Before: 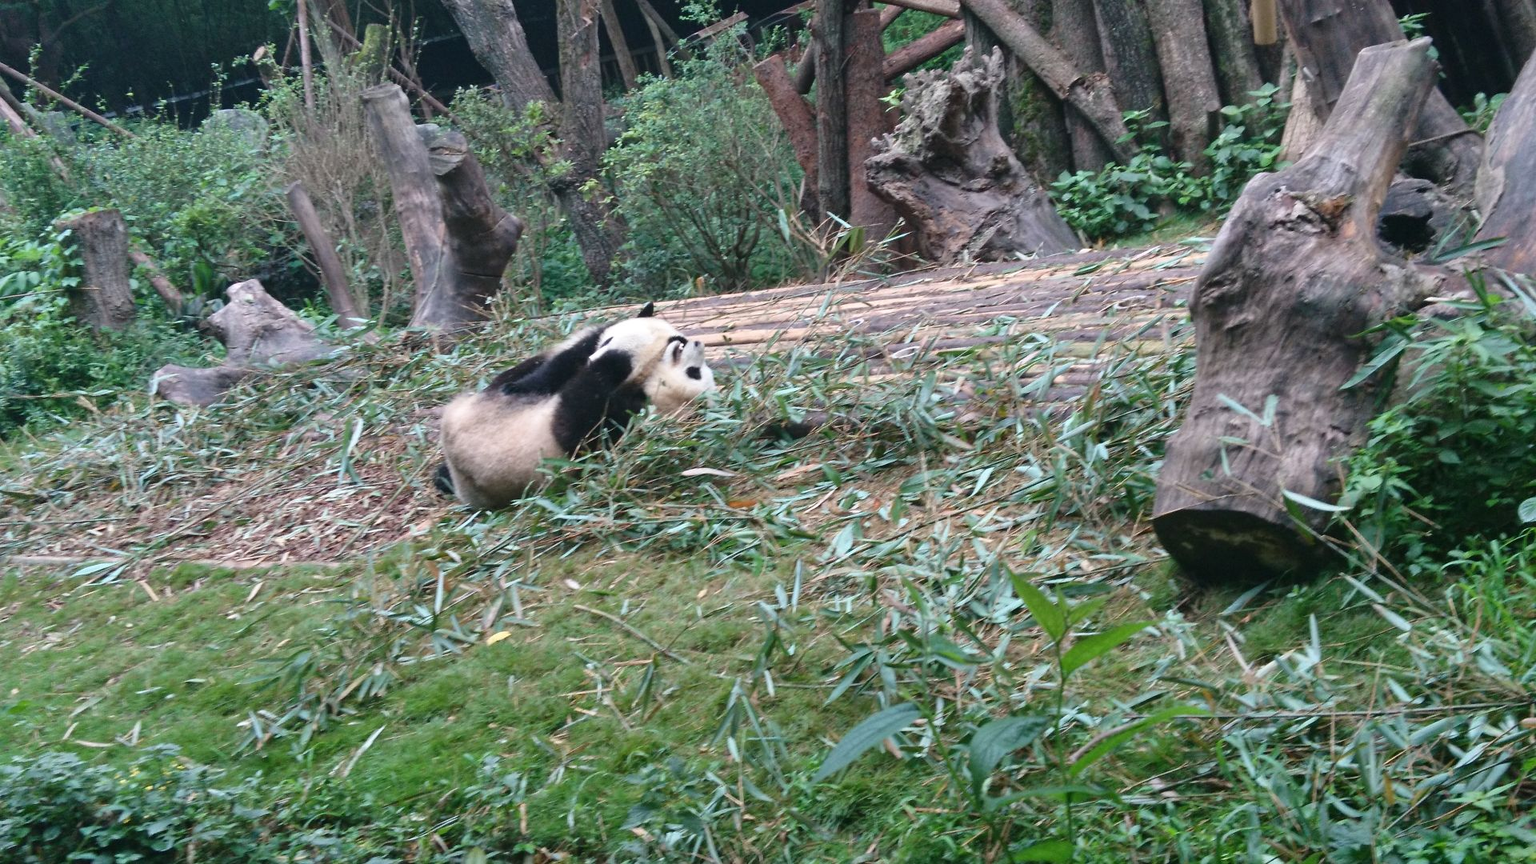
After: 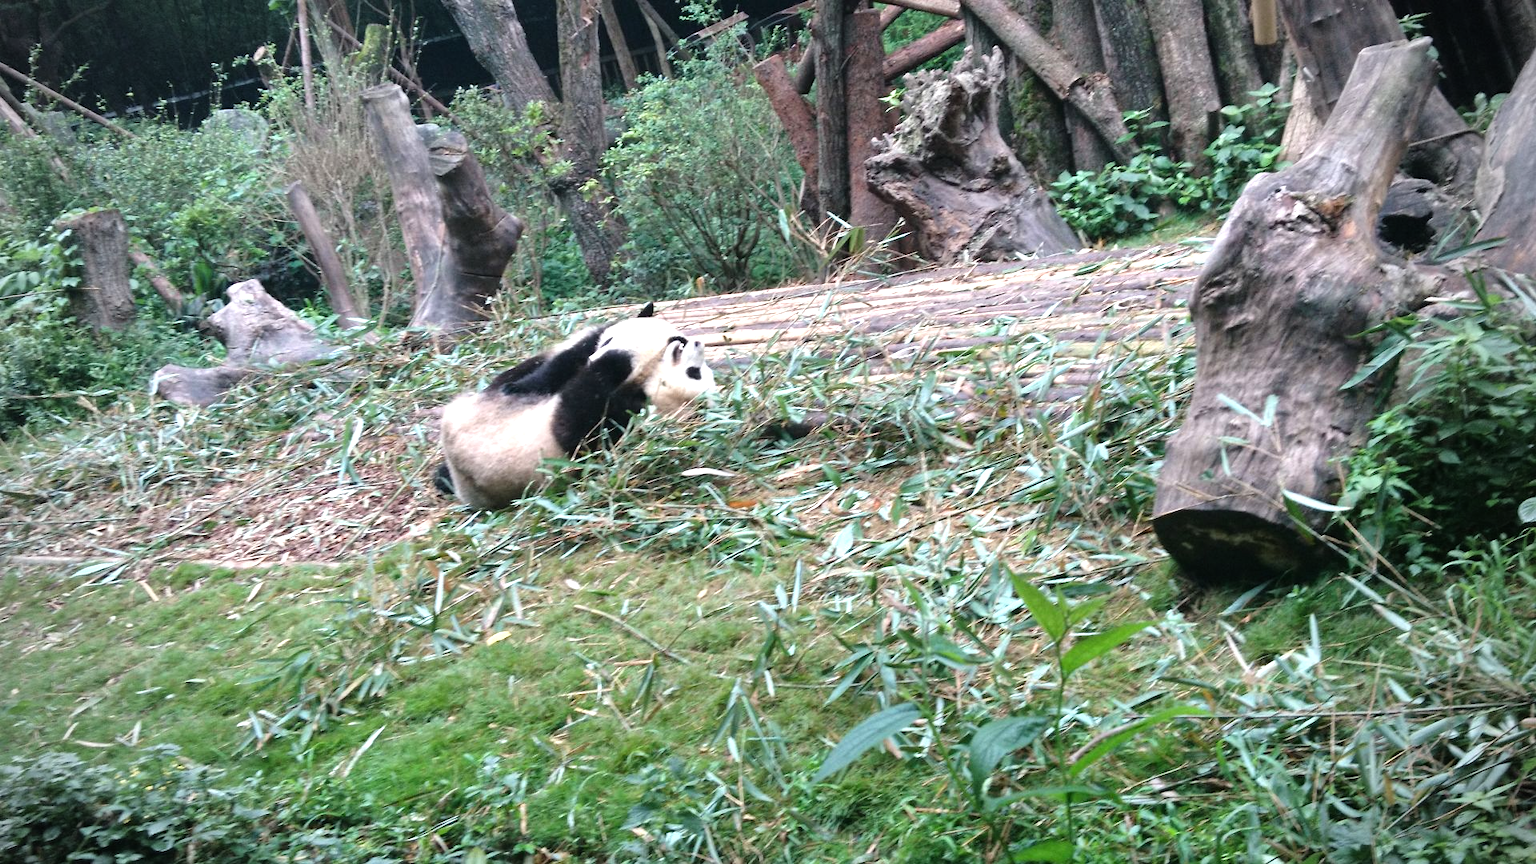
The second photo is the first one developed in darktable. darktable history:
tone equalizer: -8 EV -0.744 EV, -7 EV -0.713 EV, -6 EV -0.631 EV, -5 EV -0.364 EV, -3 EV 0.392 EV, -2 EV 0.6 EV, -1 EV 0.681 EV, +0 EV 0.728 EV
vignetting: fall-off start 71.9%
